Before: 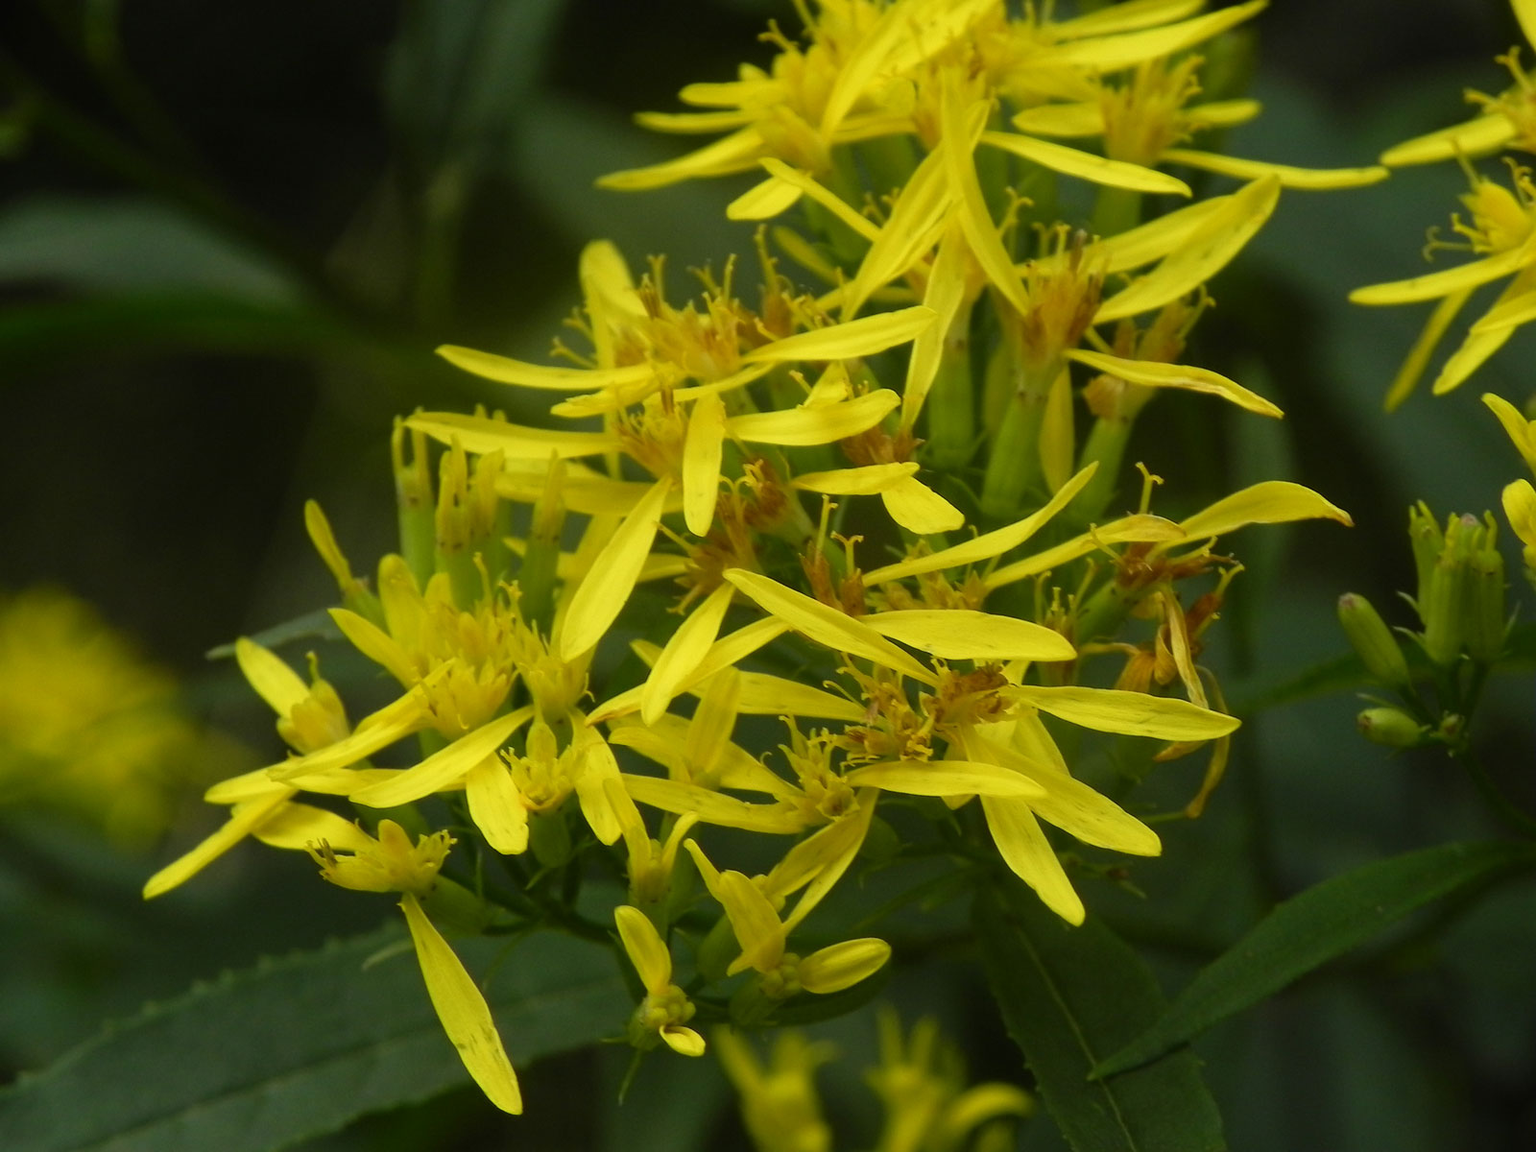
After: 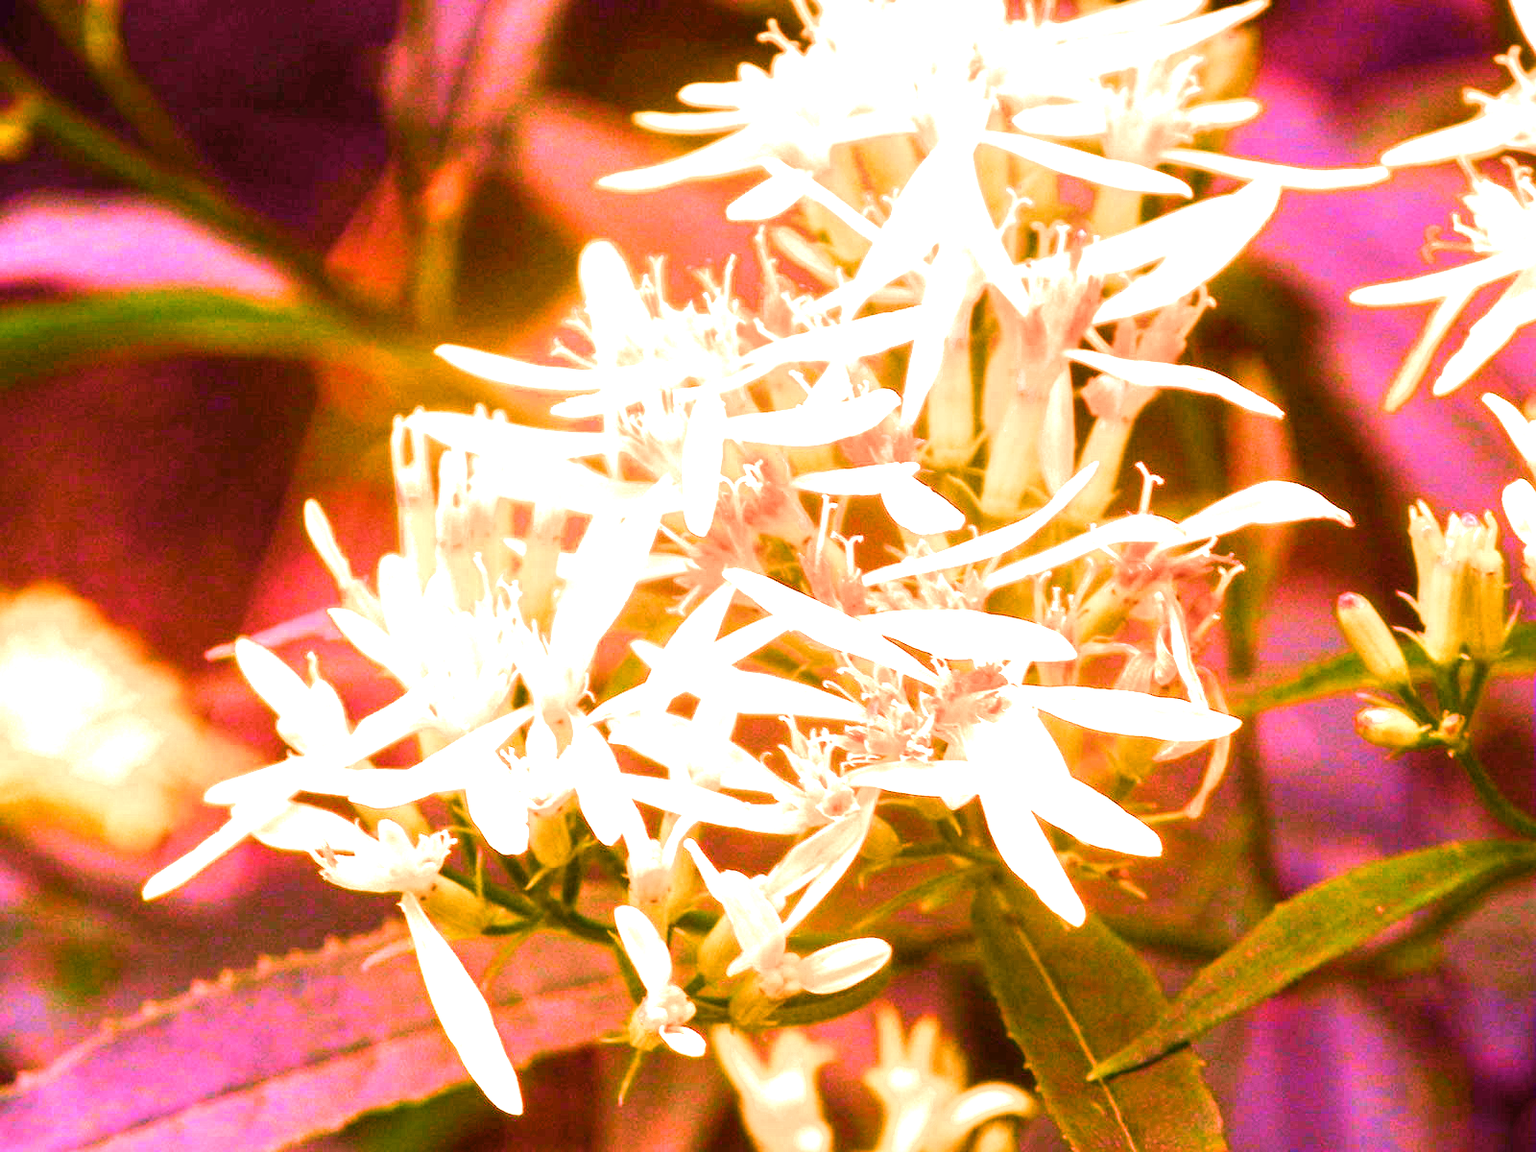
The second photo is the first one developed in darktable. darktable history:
white balance: red 2.229, blue 1.46
highlight reconstruction: iterations 1, diameter of reconstruction 64 px
haze removal: compatibility mode true, adaptive false
exposure: black level correction 0, exposure 1.388 EV, compensate exposure bias true, compensate highlight preservation false
color calibration: x 0.372, y 0.386, temperature 4283.97 K
color balance rgb: linear chroma grading › global chroma 42%, perceptual saturation grading › global saturation 42%, global vibrance 33%
filmic rgb: black relative exposure -11.35 EV, white relative exposure 3.22 EV, hardness 6.76, color science v6 (2022)
local contrast: detail 150%
velvia: strength 27%
